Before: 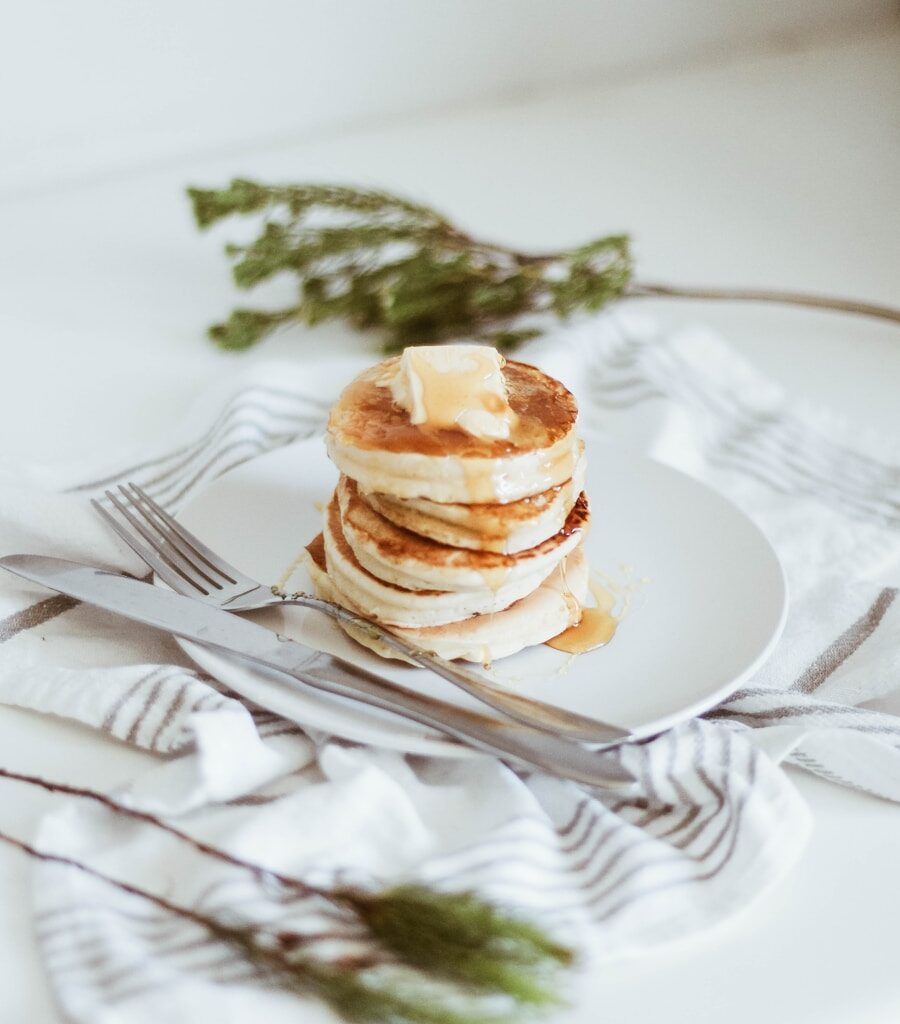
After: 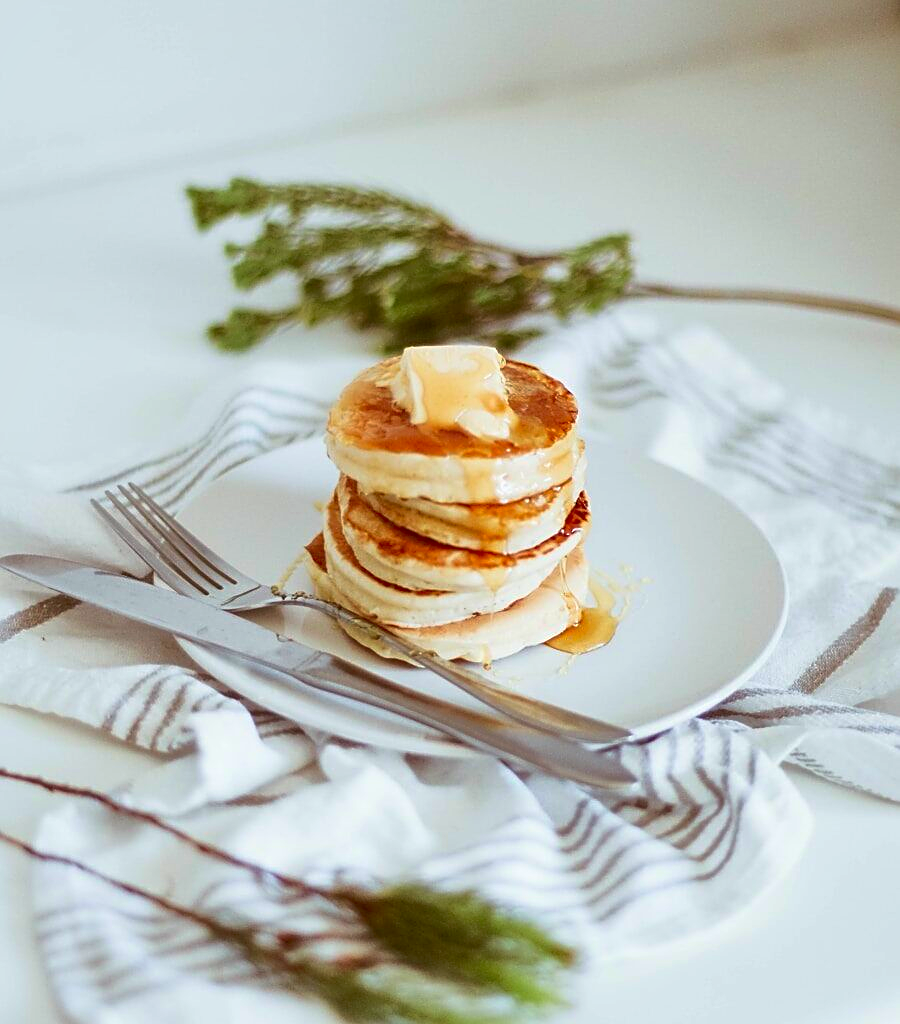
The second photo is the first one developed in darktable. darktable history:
contrast brightness saturation: contrast 0.173, saturation 0.307
velvia: strength 16.34%
shadows and highlights: on, module defaults
sharpen: on, module defaults
